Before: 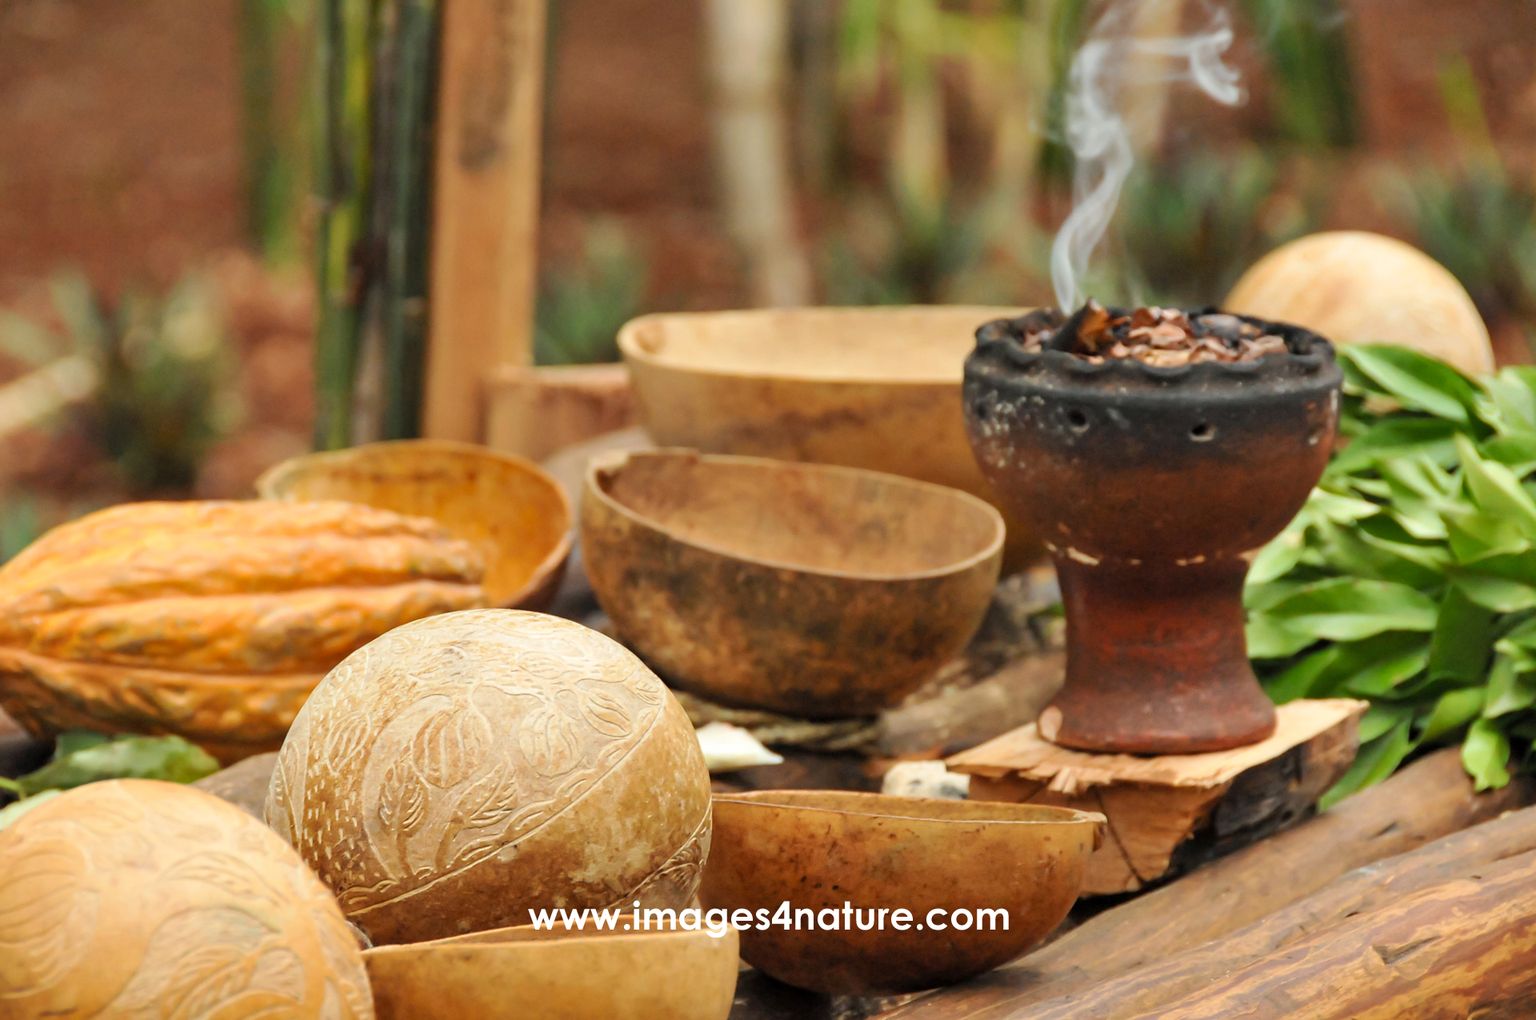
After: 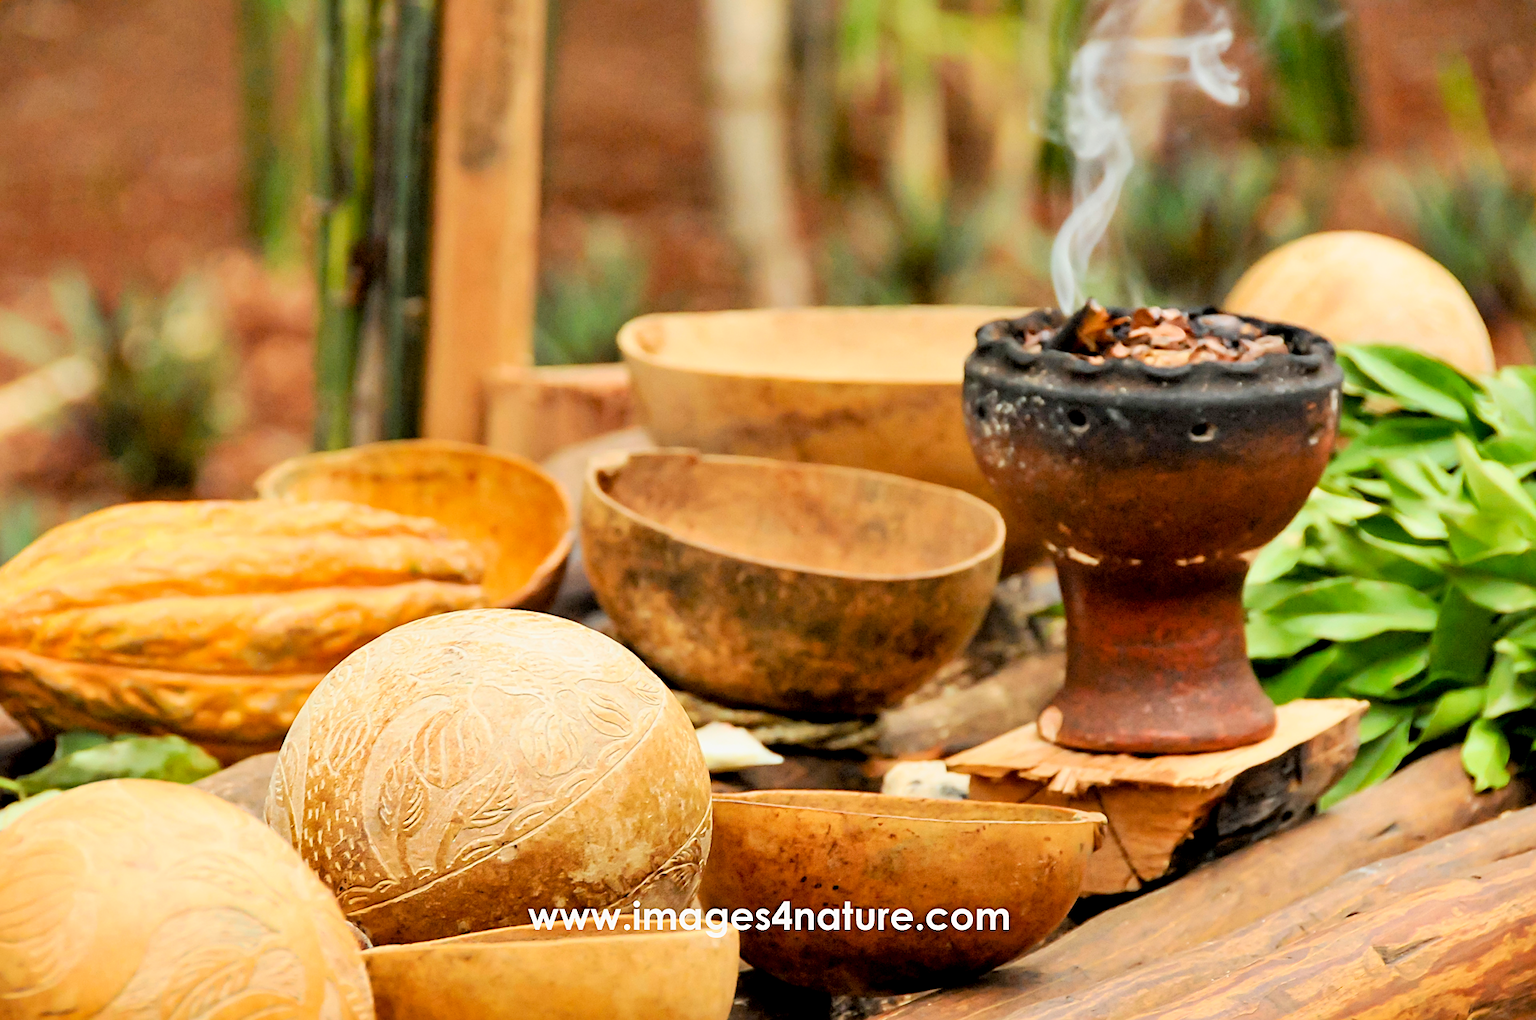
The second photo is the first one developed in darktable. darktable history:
sharpen: on, module defaults
color balance rgb: contrast -10%
tone curve: curves: ch0 [(0, 0) (0.004, 0.001) (0.133, 0.132) (0.325, 0.395) (0.455, 0.565) (0.832, 0.925) (1, 1)], color space Lab, linked channels, preserve colors none
exposure: black level correction 0.011, compensate highlight preservation false
